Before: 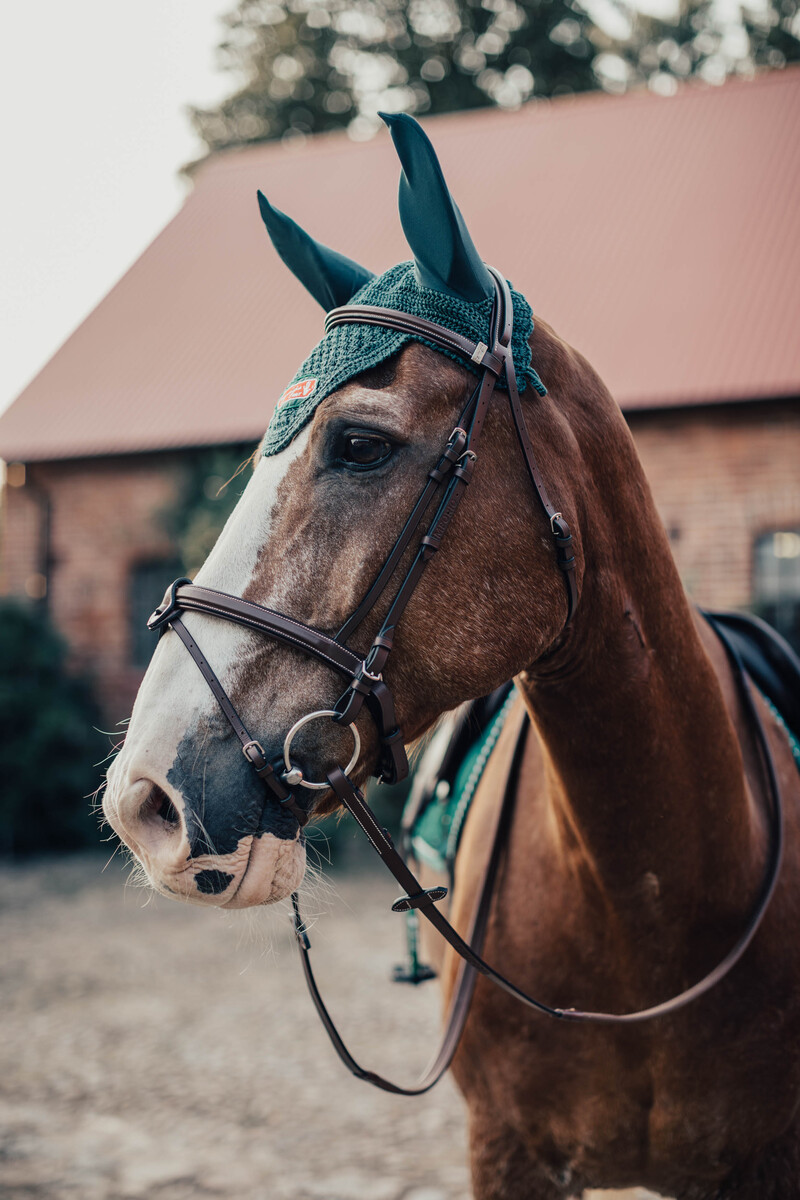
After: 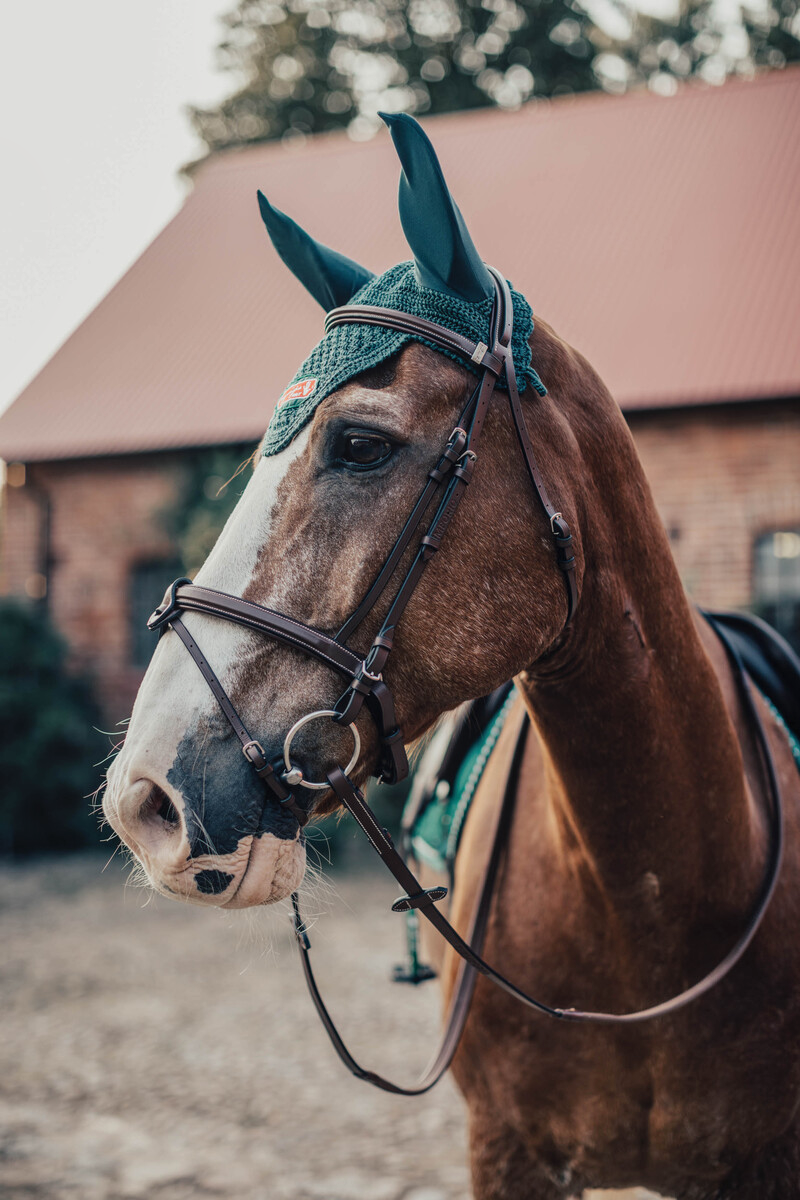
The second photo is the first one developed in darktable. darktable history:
local contrast: detail 109%
shadows and highlights: shadows 29.54, highlights -30.31, low approximation 0.01, soften with gaussian
tone equalizer: on, module defaults
